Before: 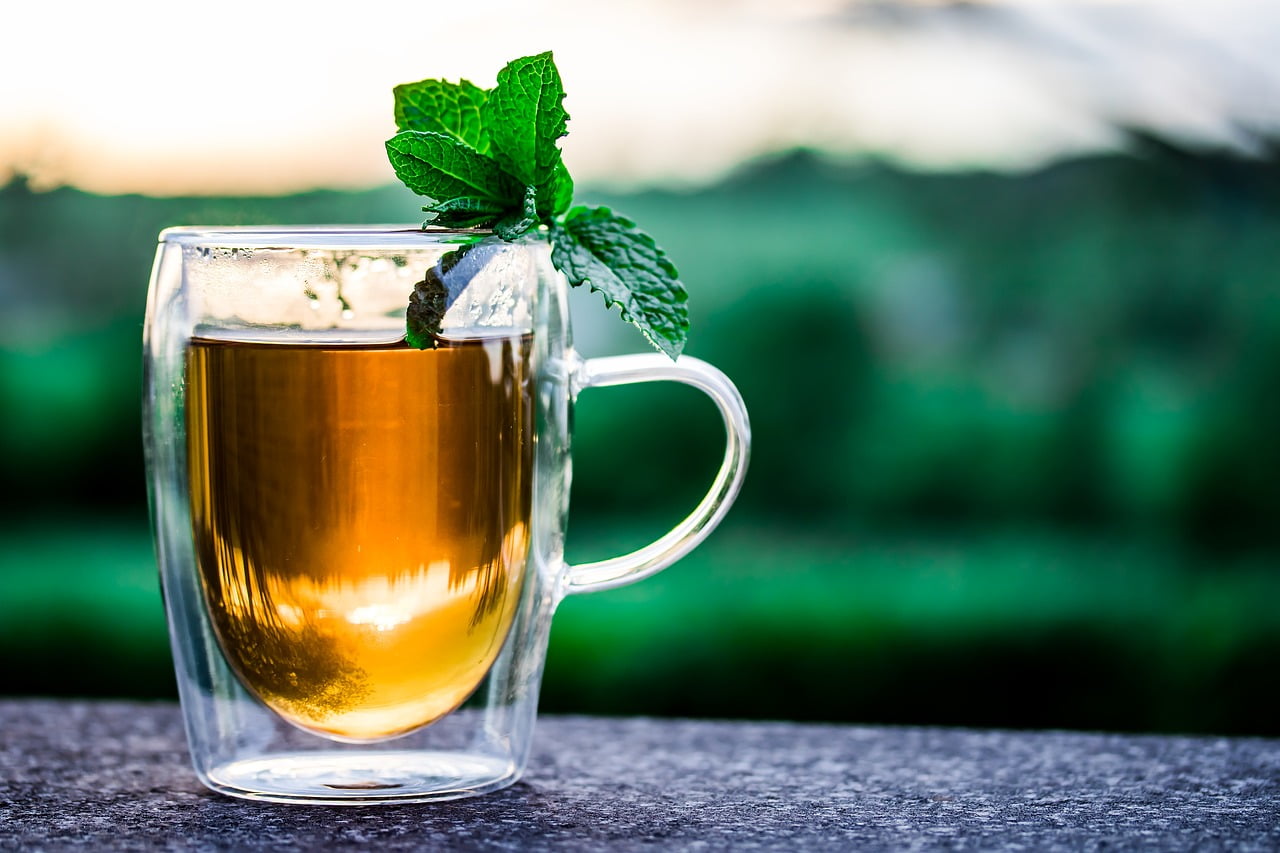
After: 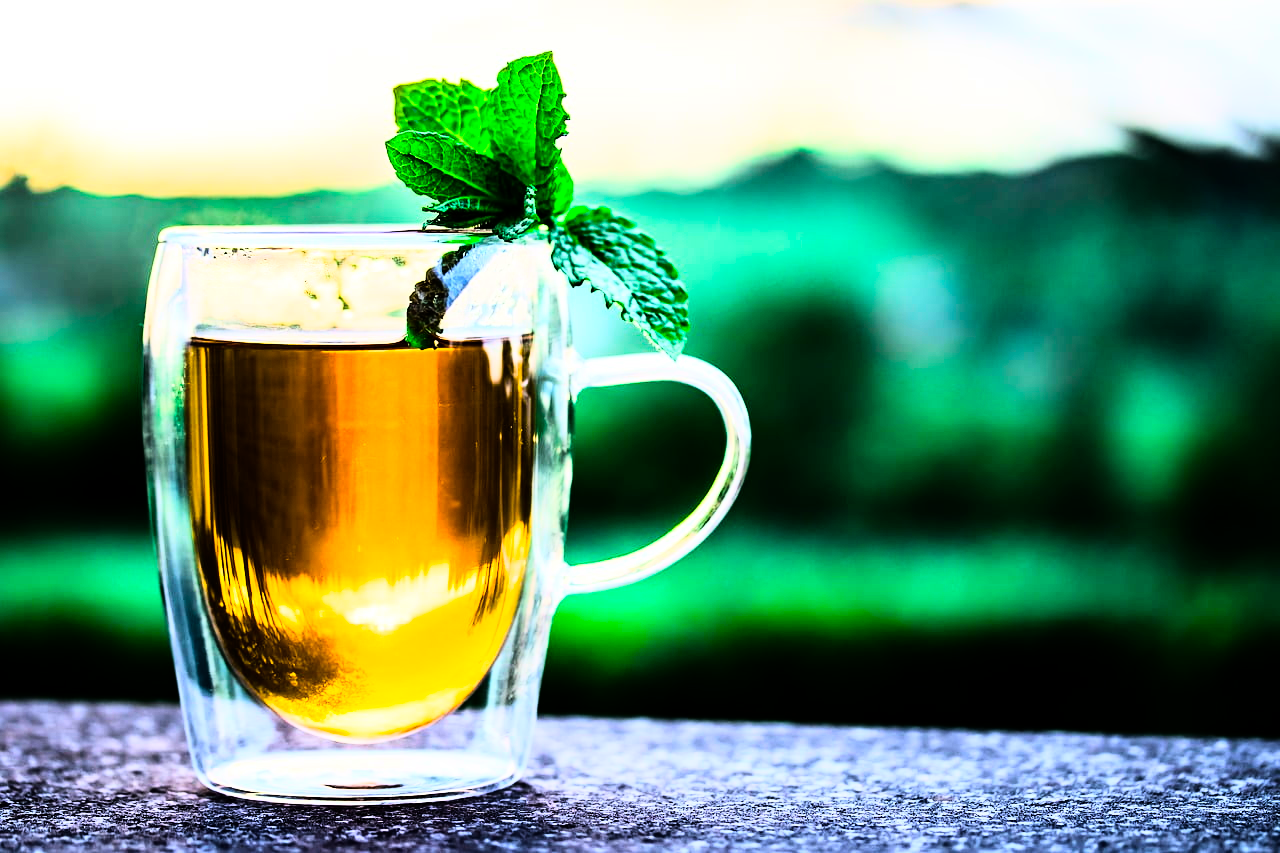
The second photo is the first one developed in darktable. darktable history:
rgb curve: curves: ch0 [(0, 0) (0.21, 0.15) (0.24, 0.21) (0.5, 0.75) (0.75, 0.96) (0.89, 0.99) (1, 1)]; ch1 [(0, 0.02) (0.21, 0.13) (0.25, 0.2) (0.5, 0.67) (0.75, 0.9) (0.89, 0.97) (1, 1)]; ch2 [(0, 0.02) (0.21, 0.13) (0.25, 0.2) (0.5, 0.67) (0.75, 0.9) (0.89, 0.97) (1, 1)], compensate middle gray true
color balance rgb: perceptual saturation grading › global saturation 30%, global vibrance 20%
